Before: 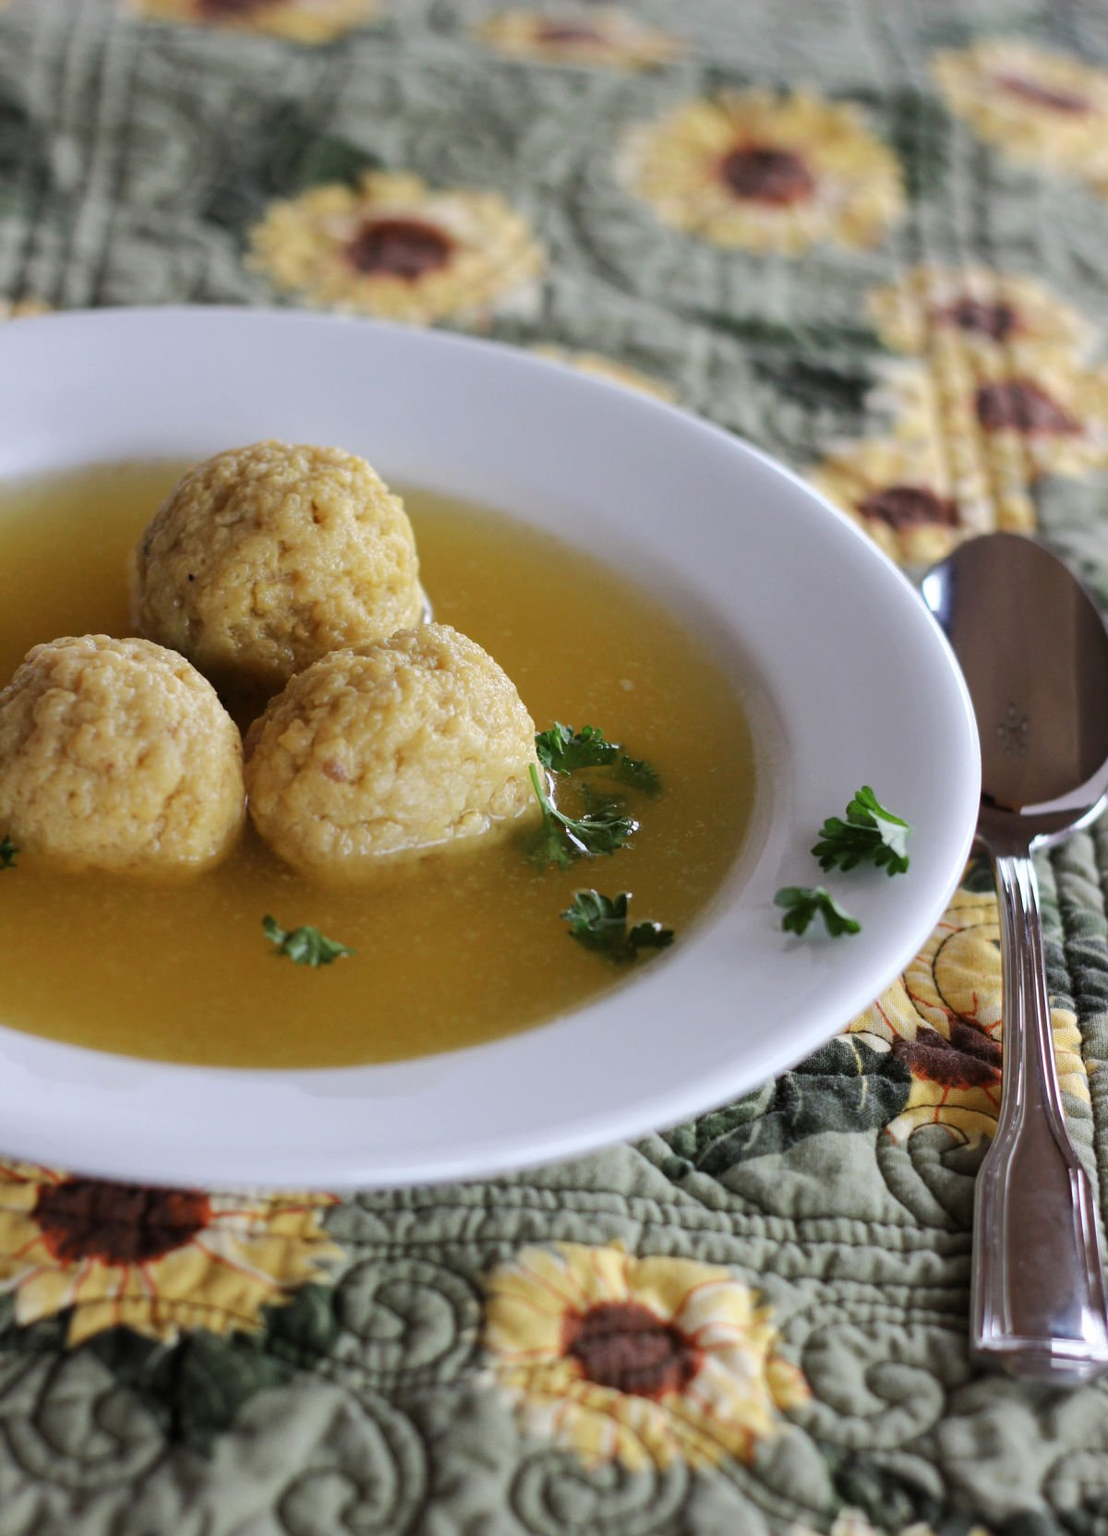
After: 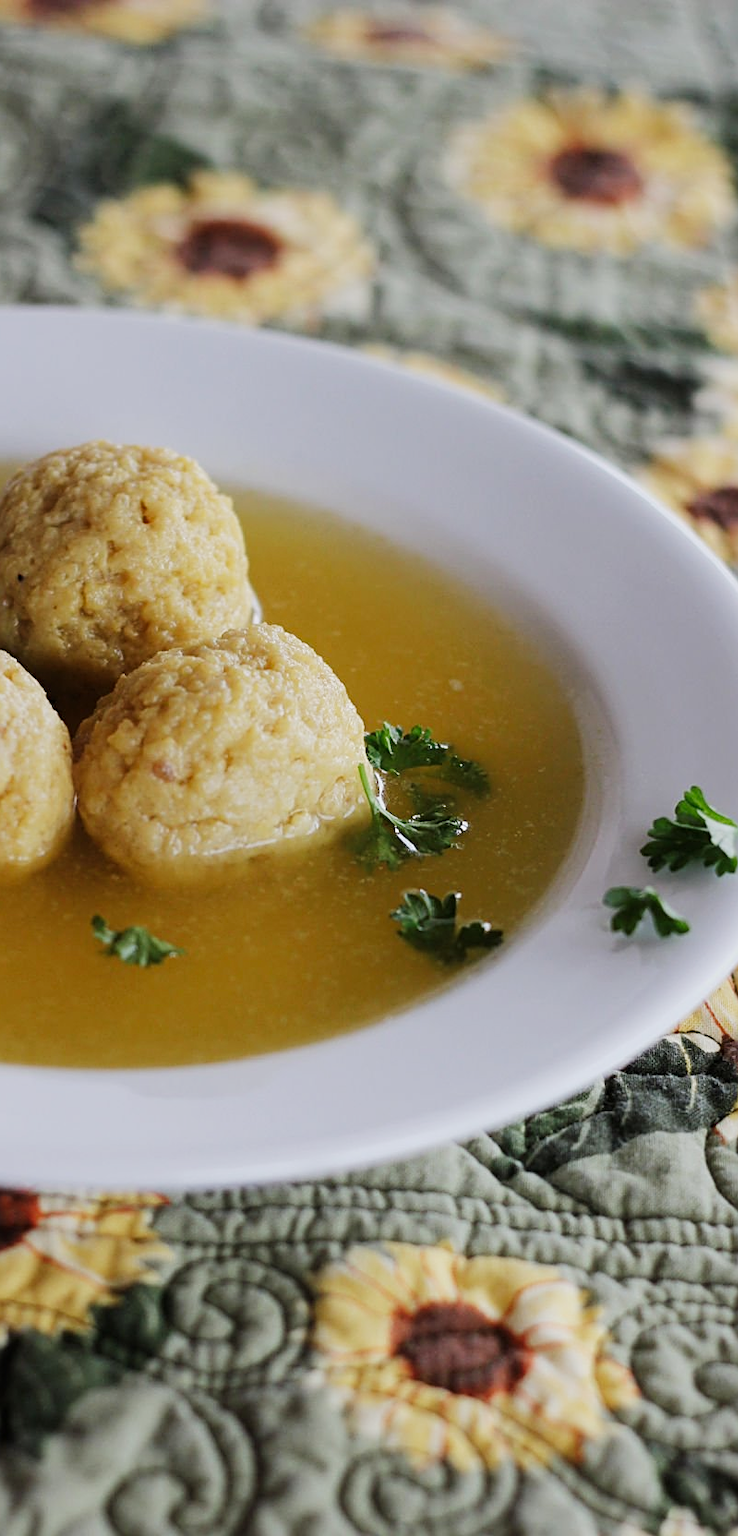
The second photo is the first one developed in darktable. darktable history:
tone curve: curves: ch0 [(0, 0) (0.091, 0.074) (0.184, 0.168) (0.491, 0.519) (0.748, 0.765) (1, 0.919)]; ch1 [(0, 0) (0.179, 0.173) (0.322, 0.32) (0.424, 0.424) (0.502, 0.504) (0.56, 0.578) (0.631, 0.667) (0.777, 0.806) (1, 1)]; ch2 [(0, 0) (0.434, 0.447) (0.483, 0.487) (0.547, 0.564) (0.676, 0.673) (1, 1)], preserve colors none
crop: left 15.418%, right 17.858%
sharpen: on, module defaults
